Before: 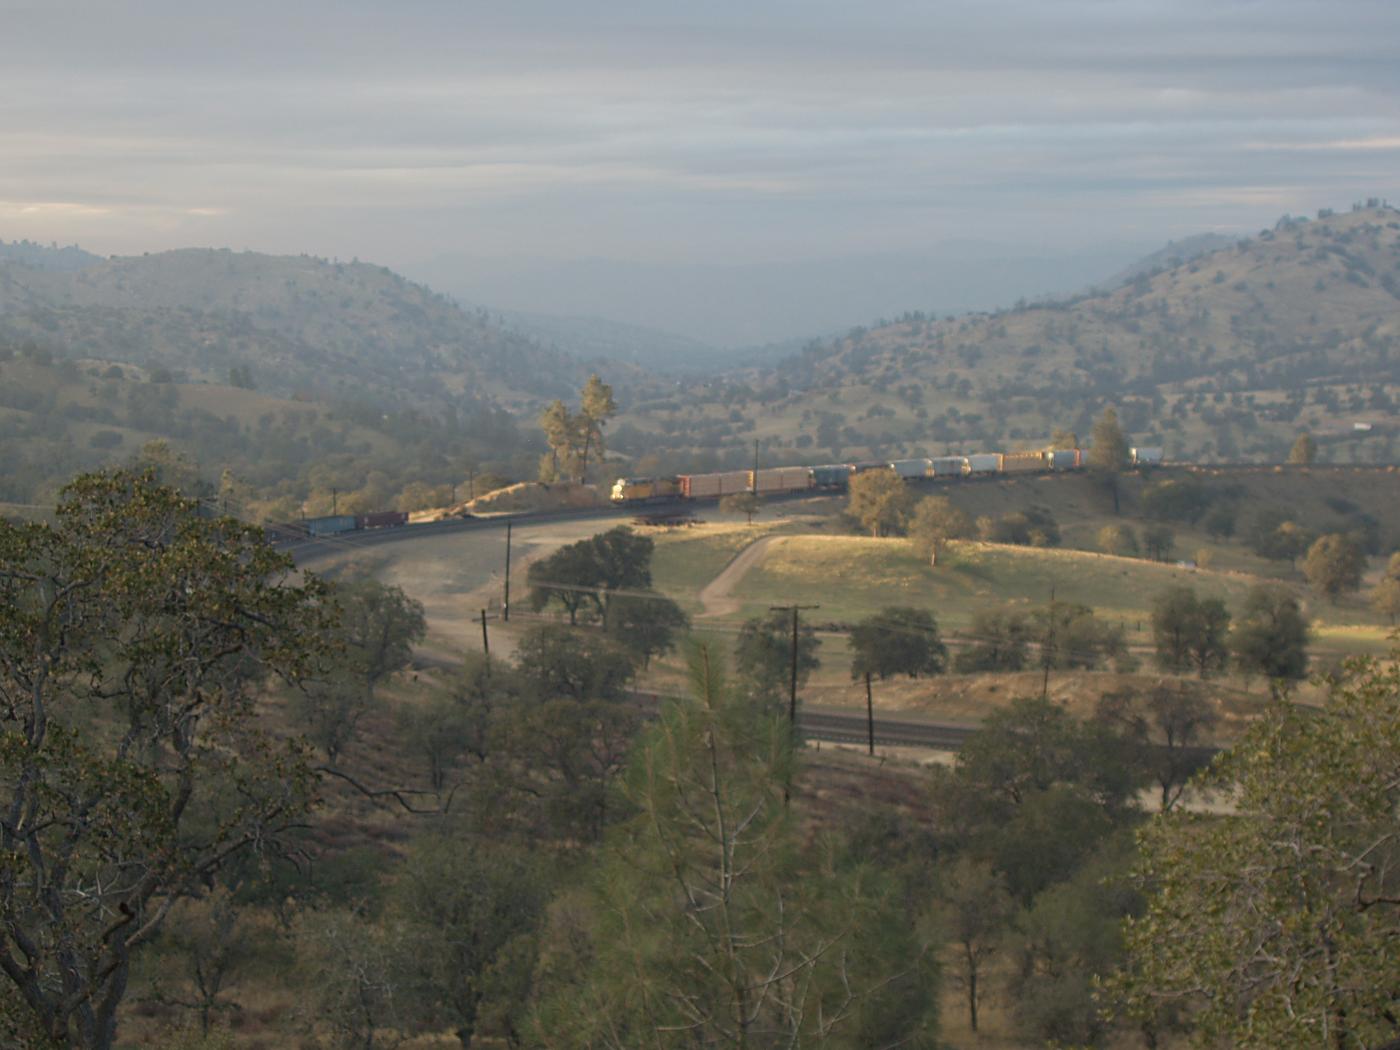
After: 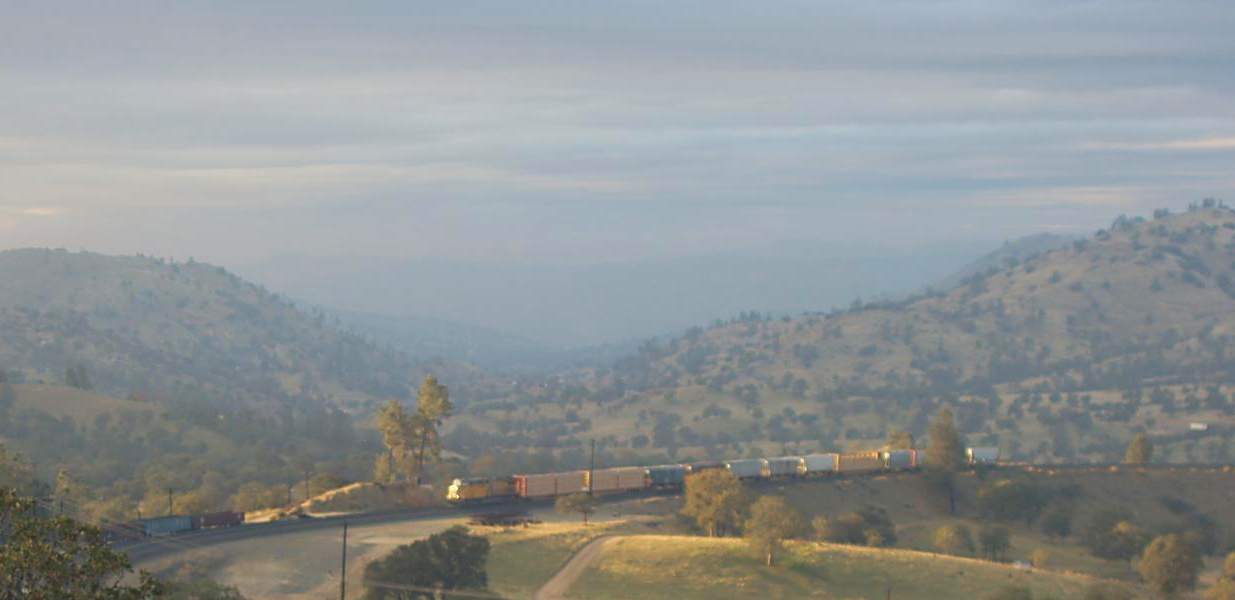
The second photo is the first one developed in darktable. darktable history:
crop and rotate: left 11.785%, bottom 42.835%
color balance rgb: global offset › luminance 1.481%, linear chroma grading › global chroma 25.435%, perceptual saturation grading › global saturation -0.043%
